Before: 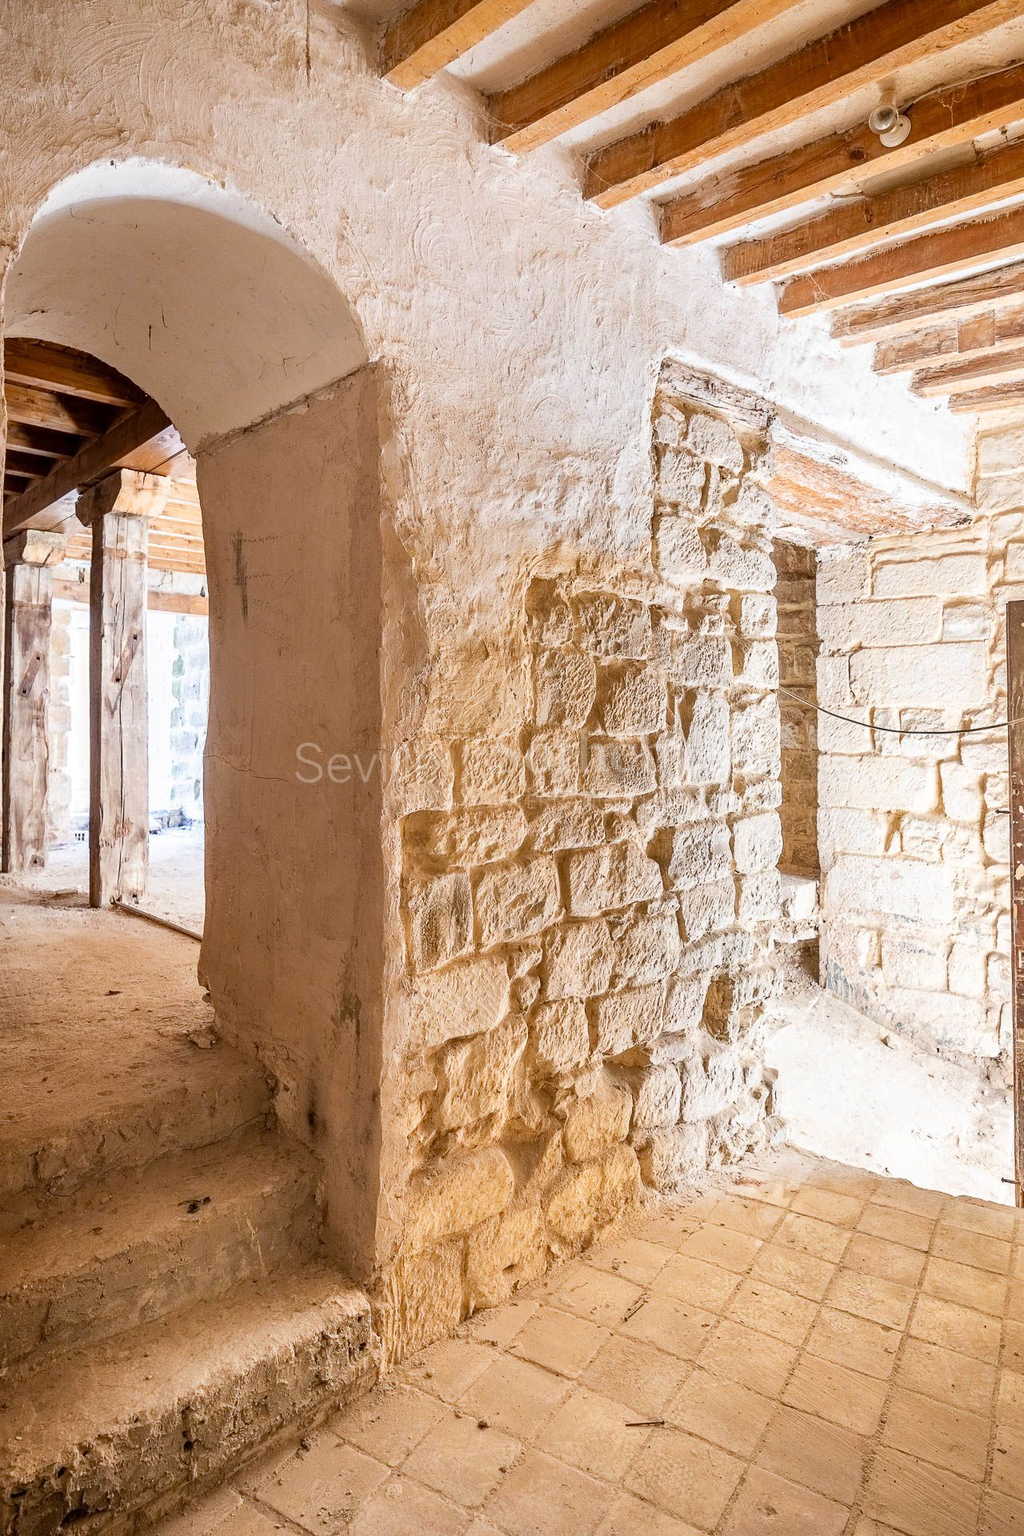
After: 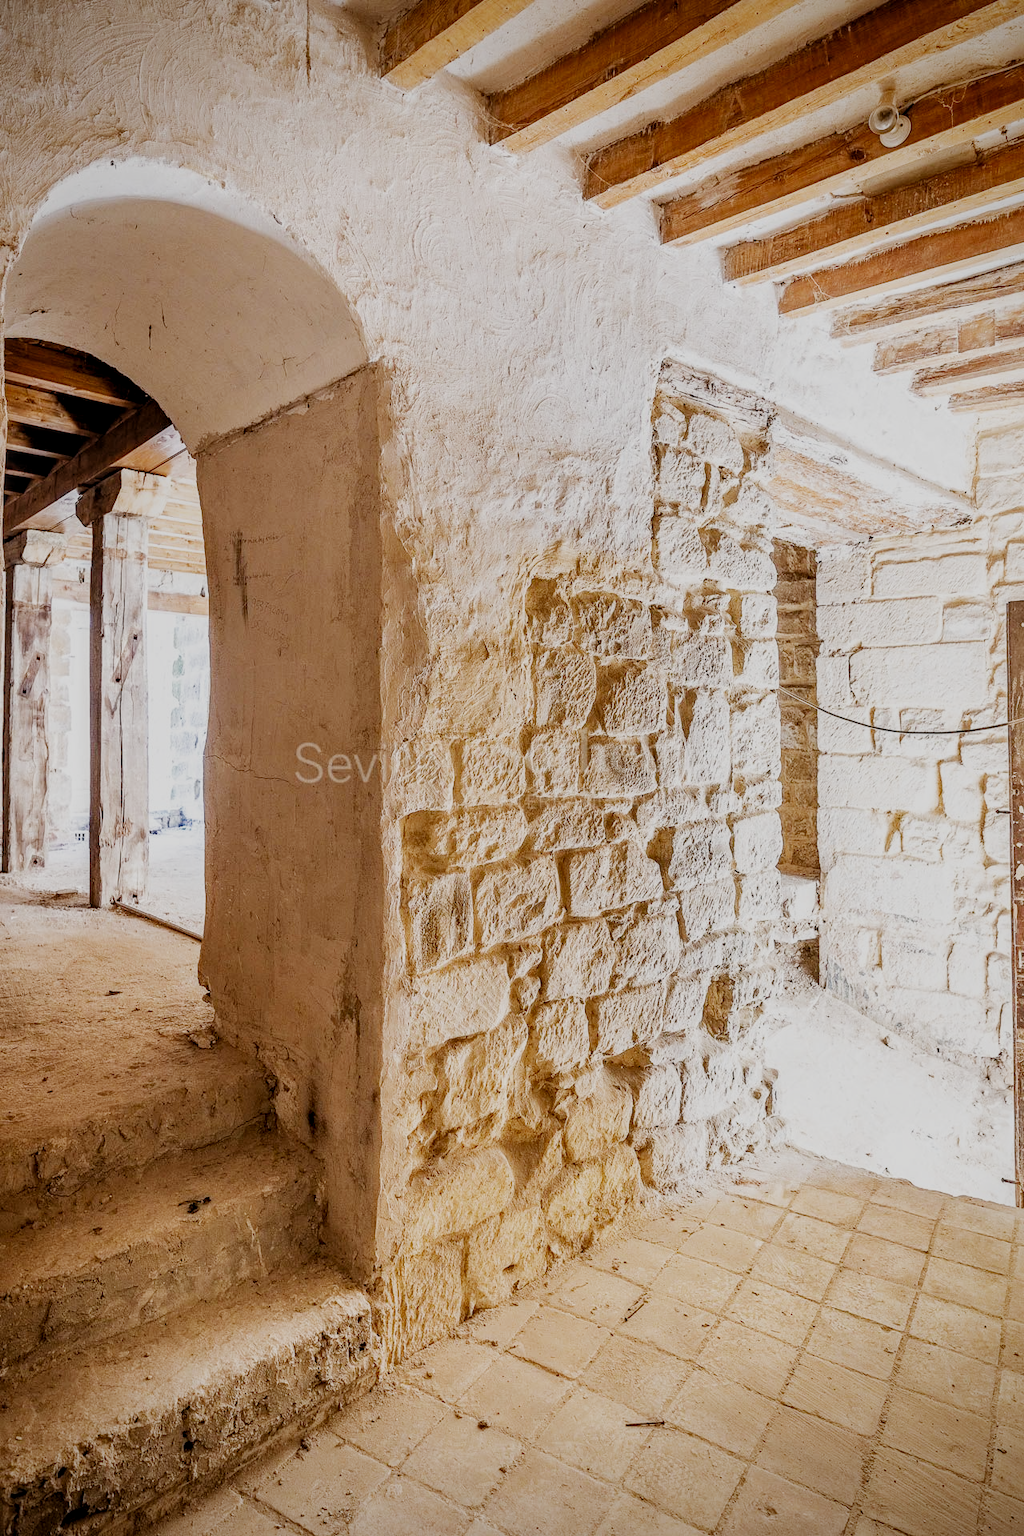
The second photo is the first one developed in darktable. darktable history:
vignetting: fall-off radius 63.71%, brightness -0.636, saturation -0.01
color correction: highlights b* 0.019, saturation 0.979
local contrast: on, module defaults
filmic rgb: black relative exposure -7.65 EV, white relative exposure 4.56 EV, hardness 3.61, contrast 1.055, preserve chrominance no, color science v5 (2021), contrast in shadows safe, contrast in highlights safe
